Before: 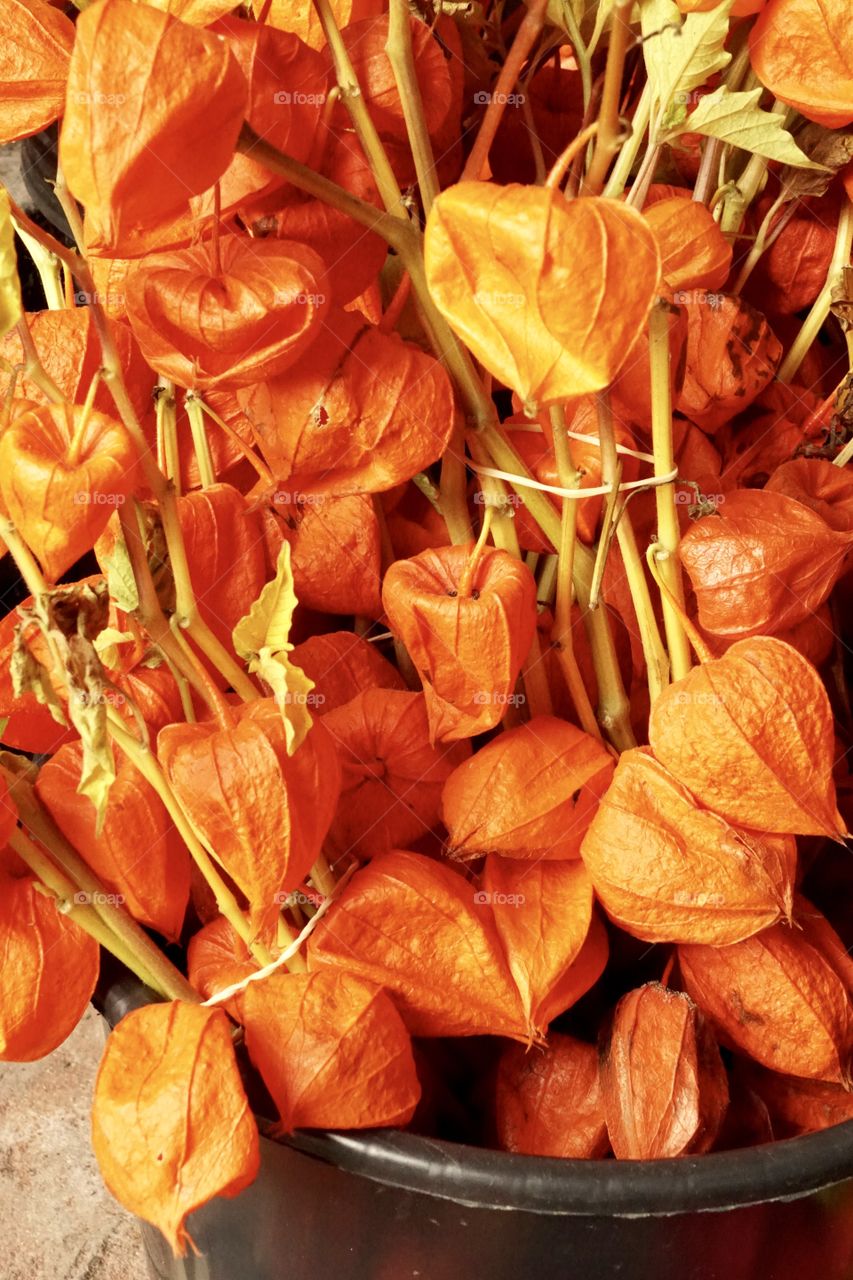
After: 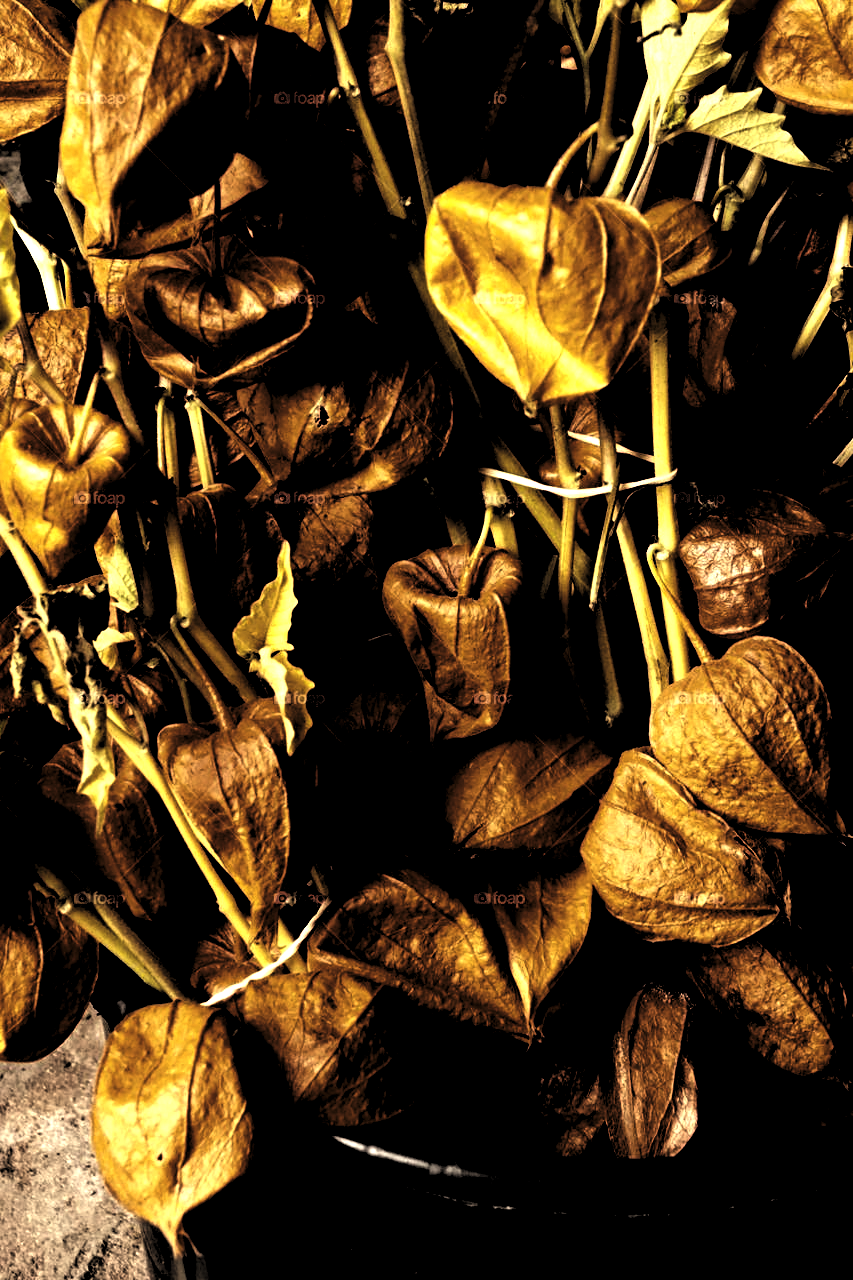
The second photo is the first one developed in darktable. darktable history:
color balance rgb: power › chroma 1.545%, power › hue 26.9°, perceptual saturation grading › global saturation 0.749%, perceptual brilliance grading › global brilliance 14.467%, perceptual brilliance grading › shadows -34.242%
levels: levels [0.514, 0.759, 1]
